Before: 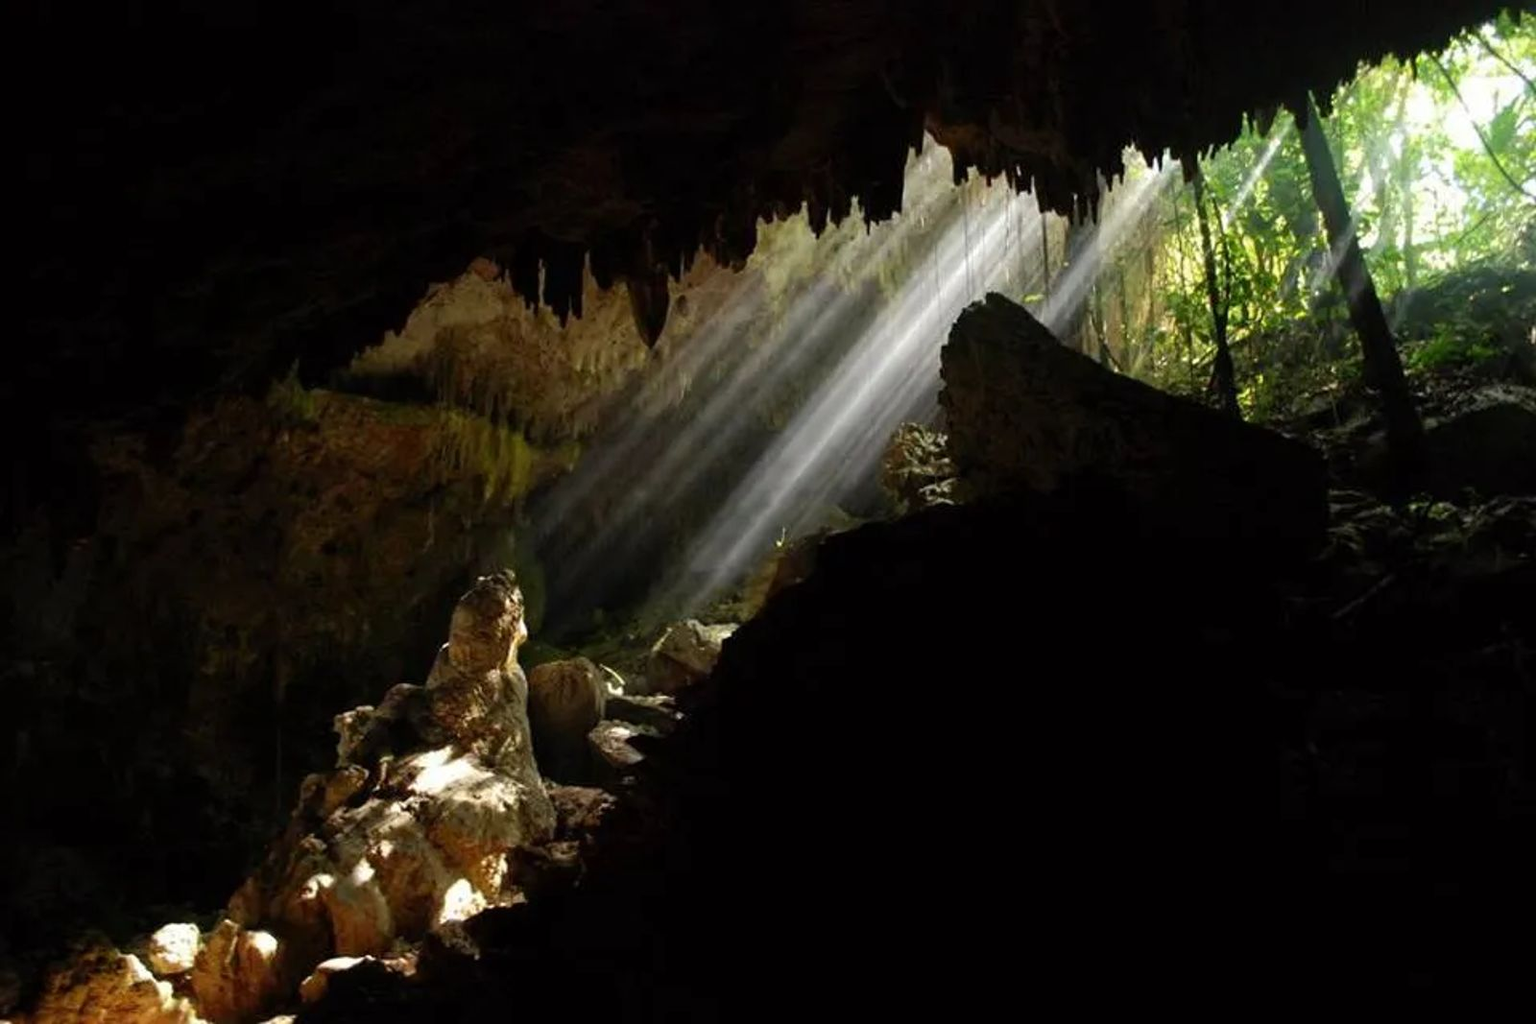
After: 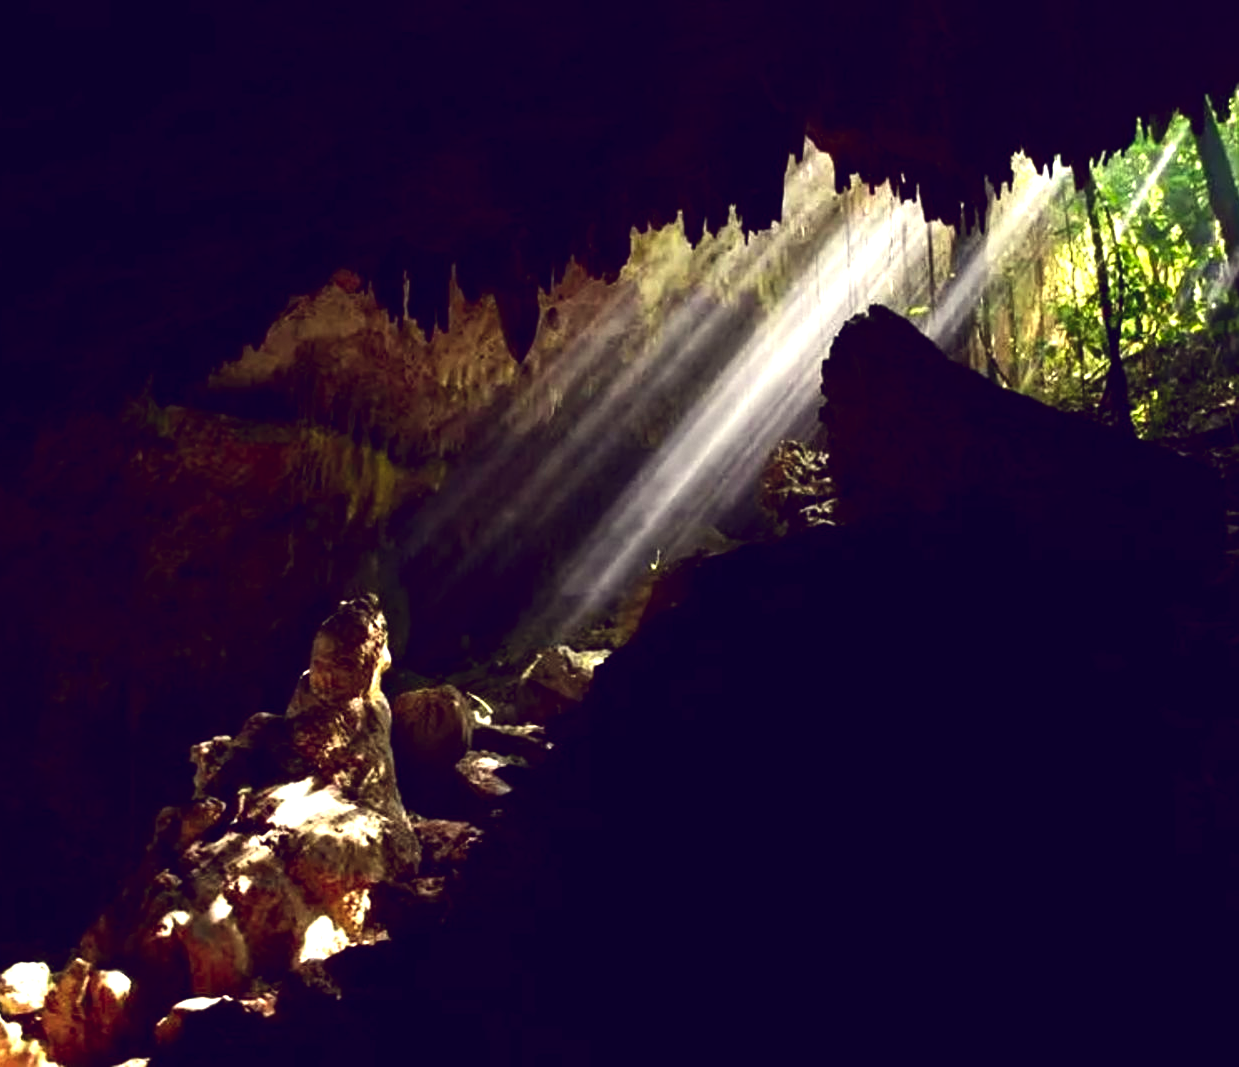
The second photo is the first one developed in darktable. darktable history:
color balance: lift [1.001, 0.997, 0.99, 1.01], gamma [1.007, 1, 0.975, 1.025], gain [1, 1.065, 1.052, 0.935], contrast 13.25%
crop: left 9.88%, right 12.664%
contrast brightness saturation: contrast 0.12, brightness -0.12, saturation 0.2
color zones: curves: ch0 [(0, 0.558) (0.143, 0.559) (0.286, 0.529) (0.429, 0.505) (0.571, 0.5) (0.714, 0.5) (0.857, 0.5) (1, 0.558)]; ch1 [(0, 0.469) (0.01, 0.469) (0.12, 0.446) (0.248, 0.469) (0.5, 0.5) (0.748, 0.5) (0.99, 0.469) (1, 0.469)]
exposure: exposure 0.515 EV, compensate highlight preservation false
